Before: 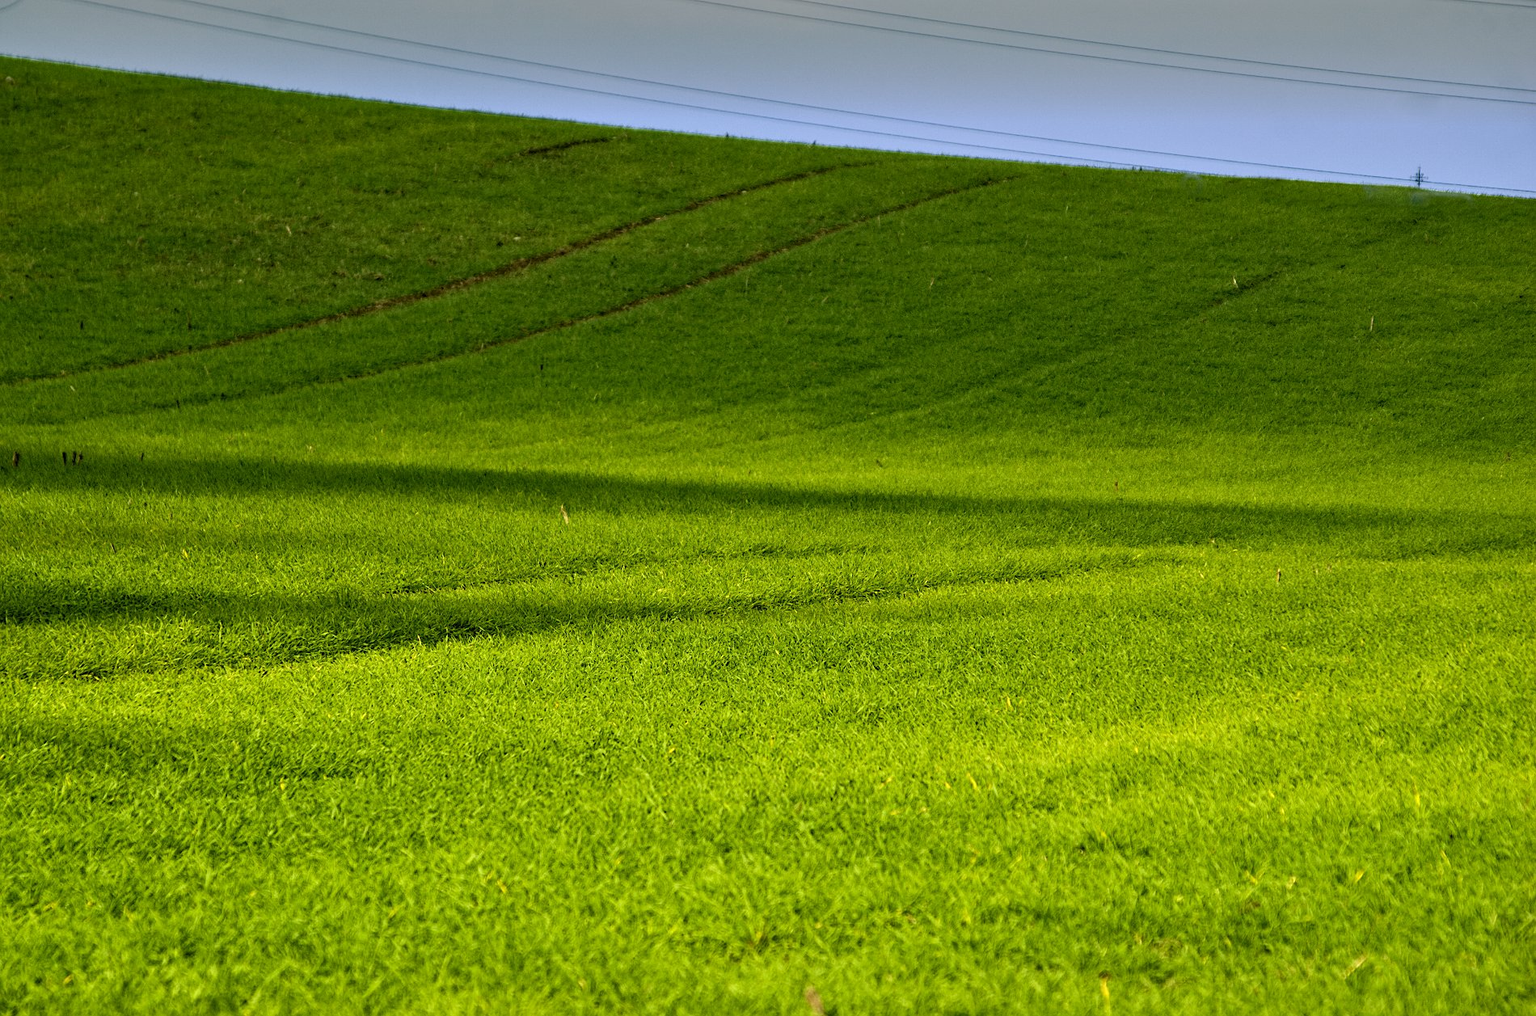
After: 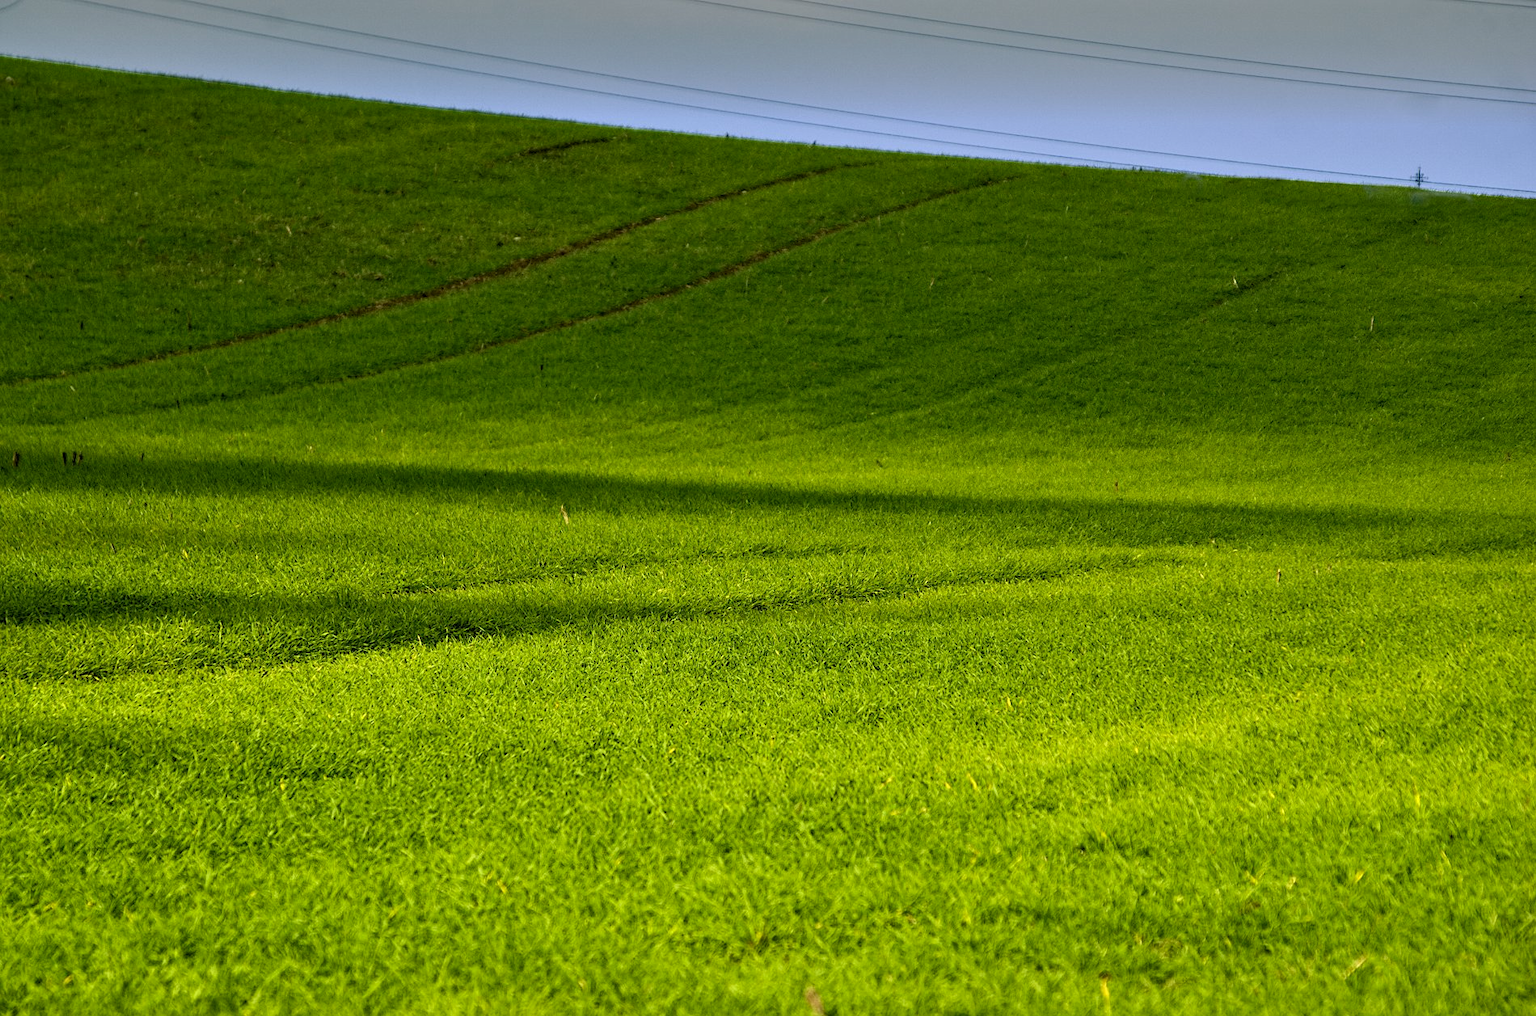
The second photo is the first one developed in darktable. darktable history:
contrast brightness saturation: contrast 0.031, brightness -0.038
